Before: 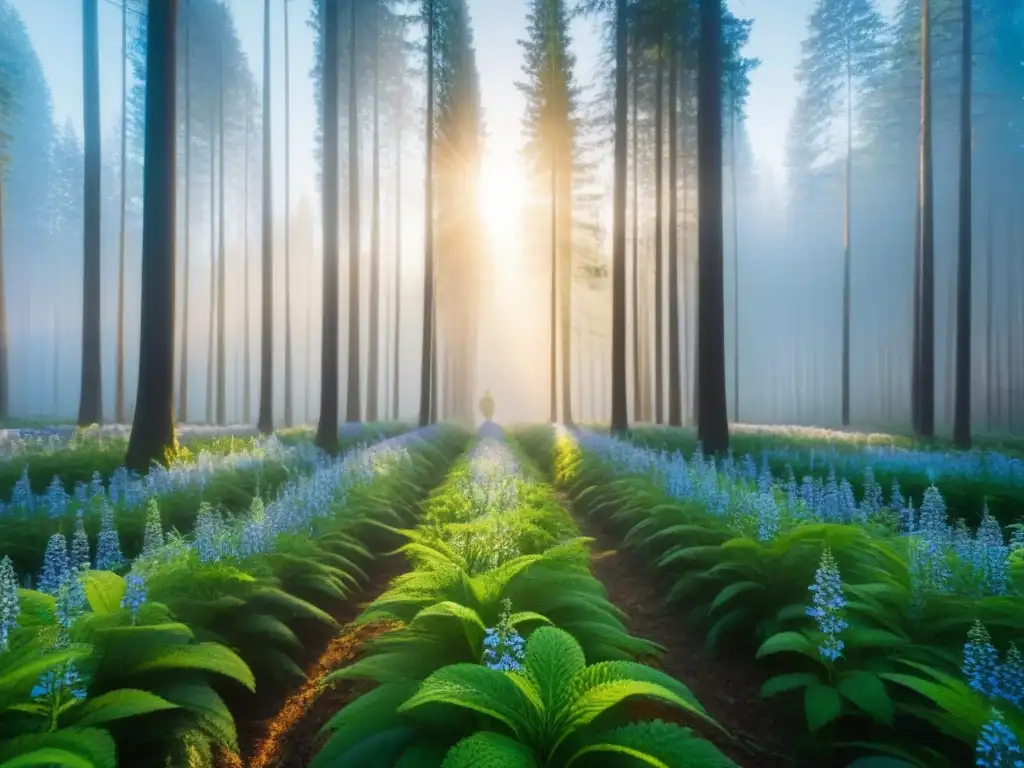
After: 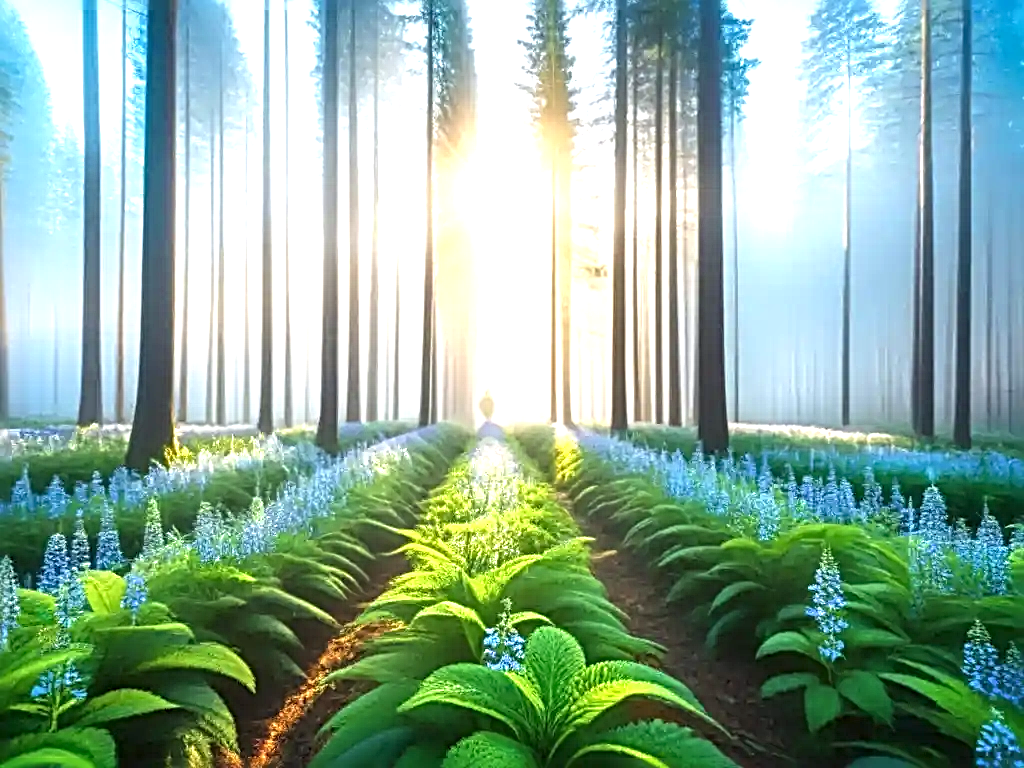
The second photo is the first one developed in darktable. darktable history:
local contrast: on, module defaults
exposure: exposure 1 EV, compensate exposure bias true, compensate highlight preservation false
sharpen: radius 3.642, amount 0.937
